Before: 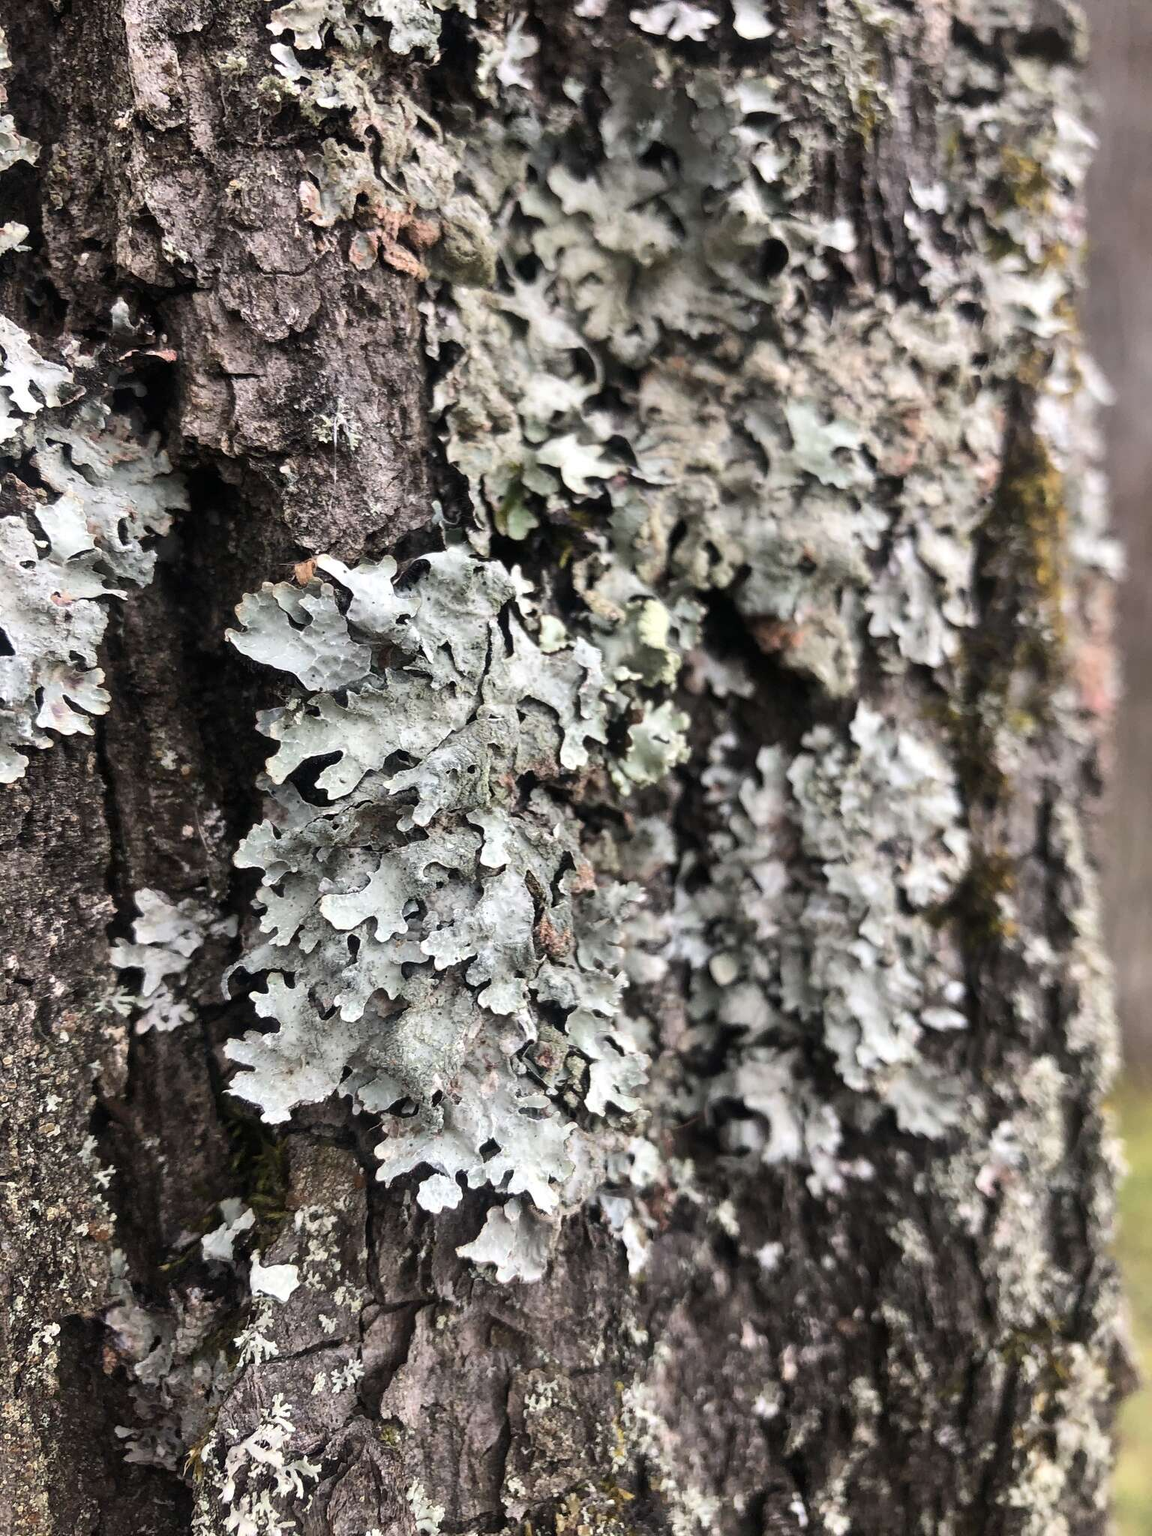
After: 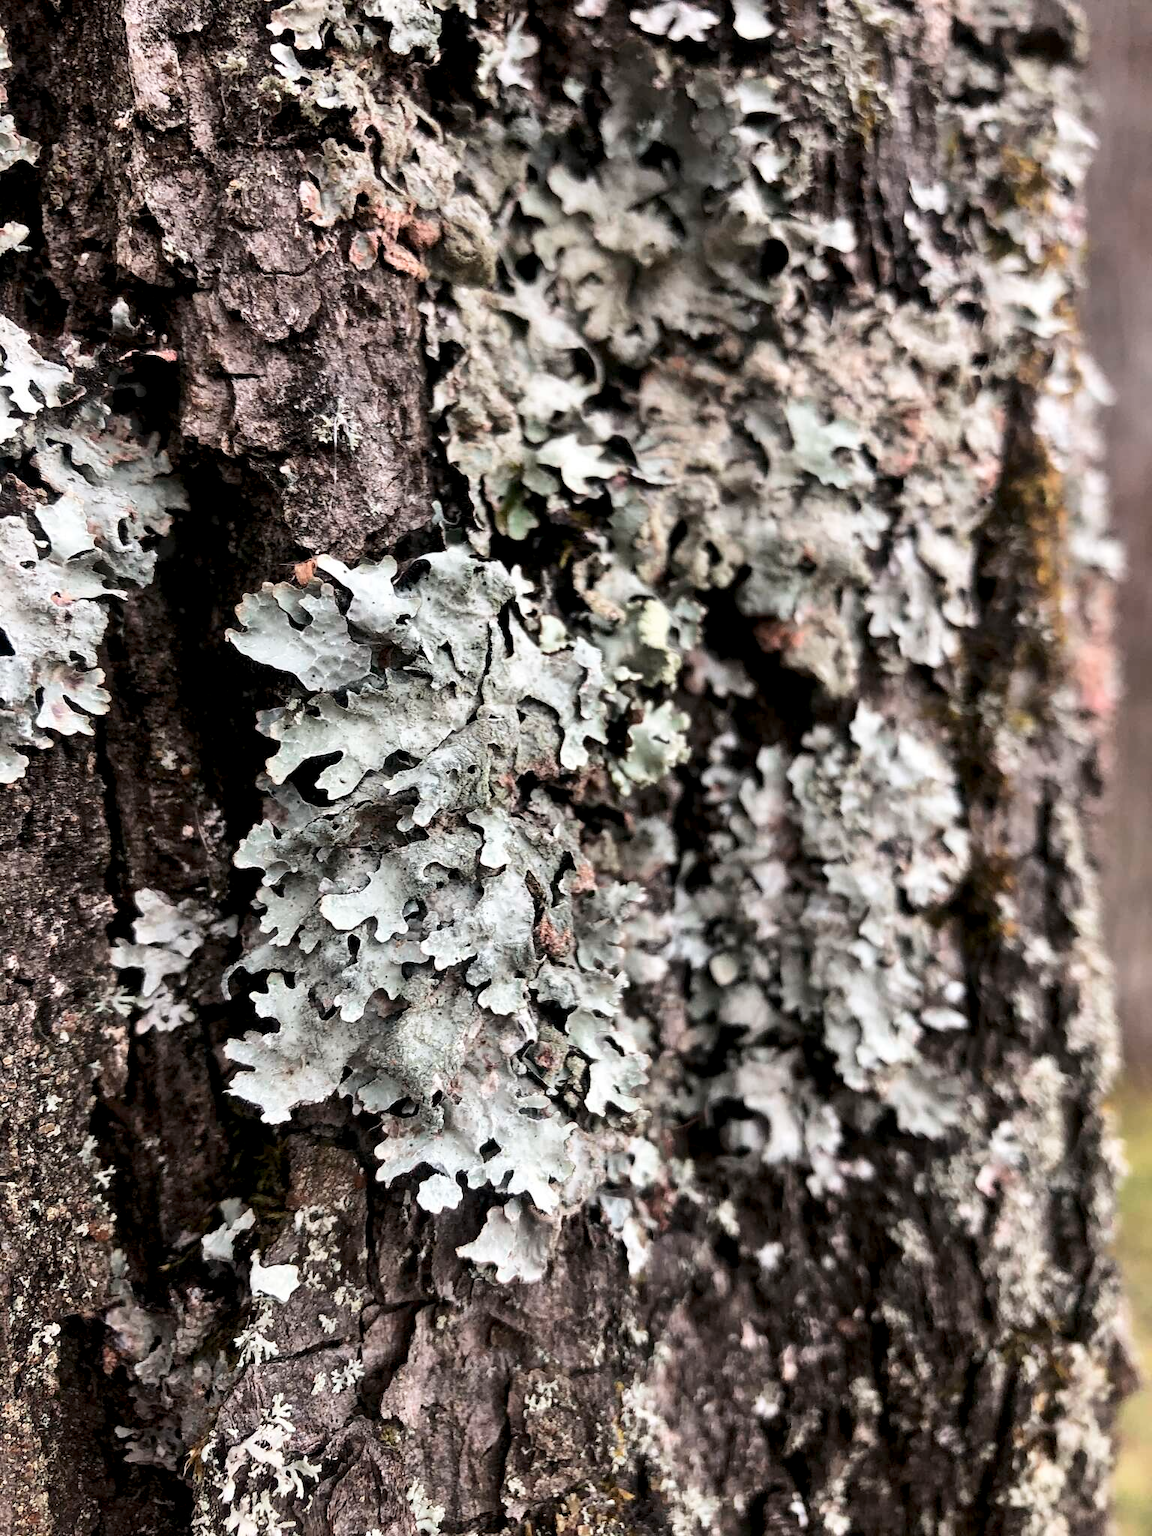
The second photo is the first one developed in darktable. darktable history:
tone curve: curves: ch0 [(0, 0) (0.003, 0.003) (0.011, 0.012) (0.025, 0.026) (0.044, 0.046) (0.069, 0.072) (0.1, 0.104) (0.136, 0.141) (0.177, 0.185) (0.224, 0.234) (0.277, 0.289) (0.335, 0.349) (0.399, 0.415) (0.468, 0.488) (0.543, 0.566) (0.623, 0.649) (0.709, 0.739) (0.801, 0.834) (0.898, 0.923) (1, 1)], preserve colors none
color look up table: target L [74.04, 65.57, 46.91, 31.69, 100, 65.59, 63.25, 57.78, 50.06, 40.54, 27.7, 53.89, 53.17, 37.24, 23.15, 24.62, 85.73, 76.38, 65.23, 64.86, 49.13, 45.72, 45.91, 24.3, 0 ×25], target a [1.295, -16.9, -36.88, -11.83, -0.001, 14.25, 15.91, 30.76, 42.65, 46.88, 13.01, 1.498, 38.94, -1.144, 17.13, 5.522, -1.247, -2.192, -27.78, -2.635, -22.21, -2.579, -8.873, -2.837, 0 ×25], target b [55.6, 41.76, 23.6, 14.83, 0.007, 50.48, 9.088, 42.26, 14.27, 25.26, 10.8, -21.17, -10.05, -38.65, -16.24, -42.73, -1.616, -2.323, -8.057, -3.291, -25.14, -2.752, -22.77, -2.785, 0 ×25], num patches 24
